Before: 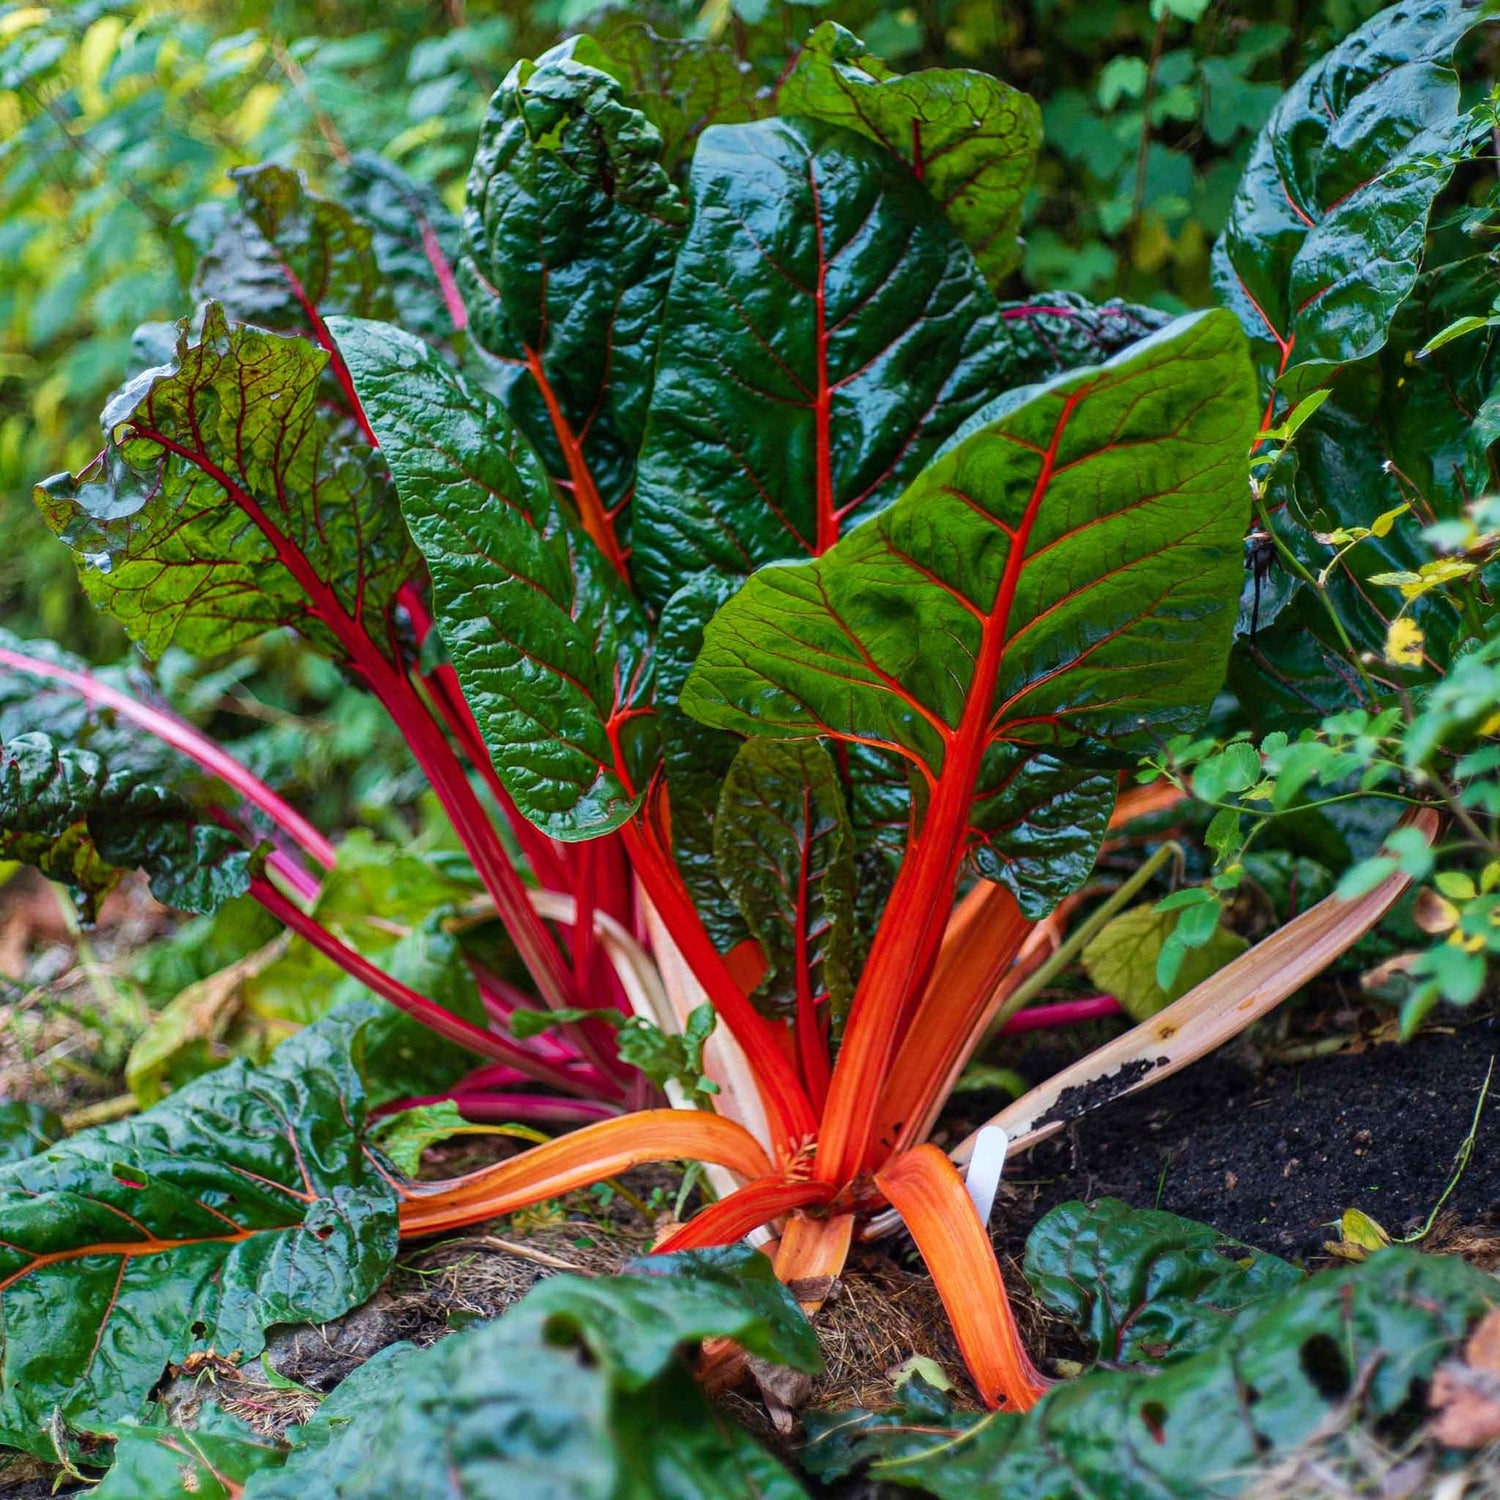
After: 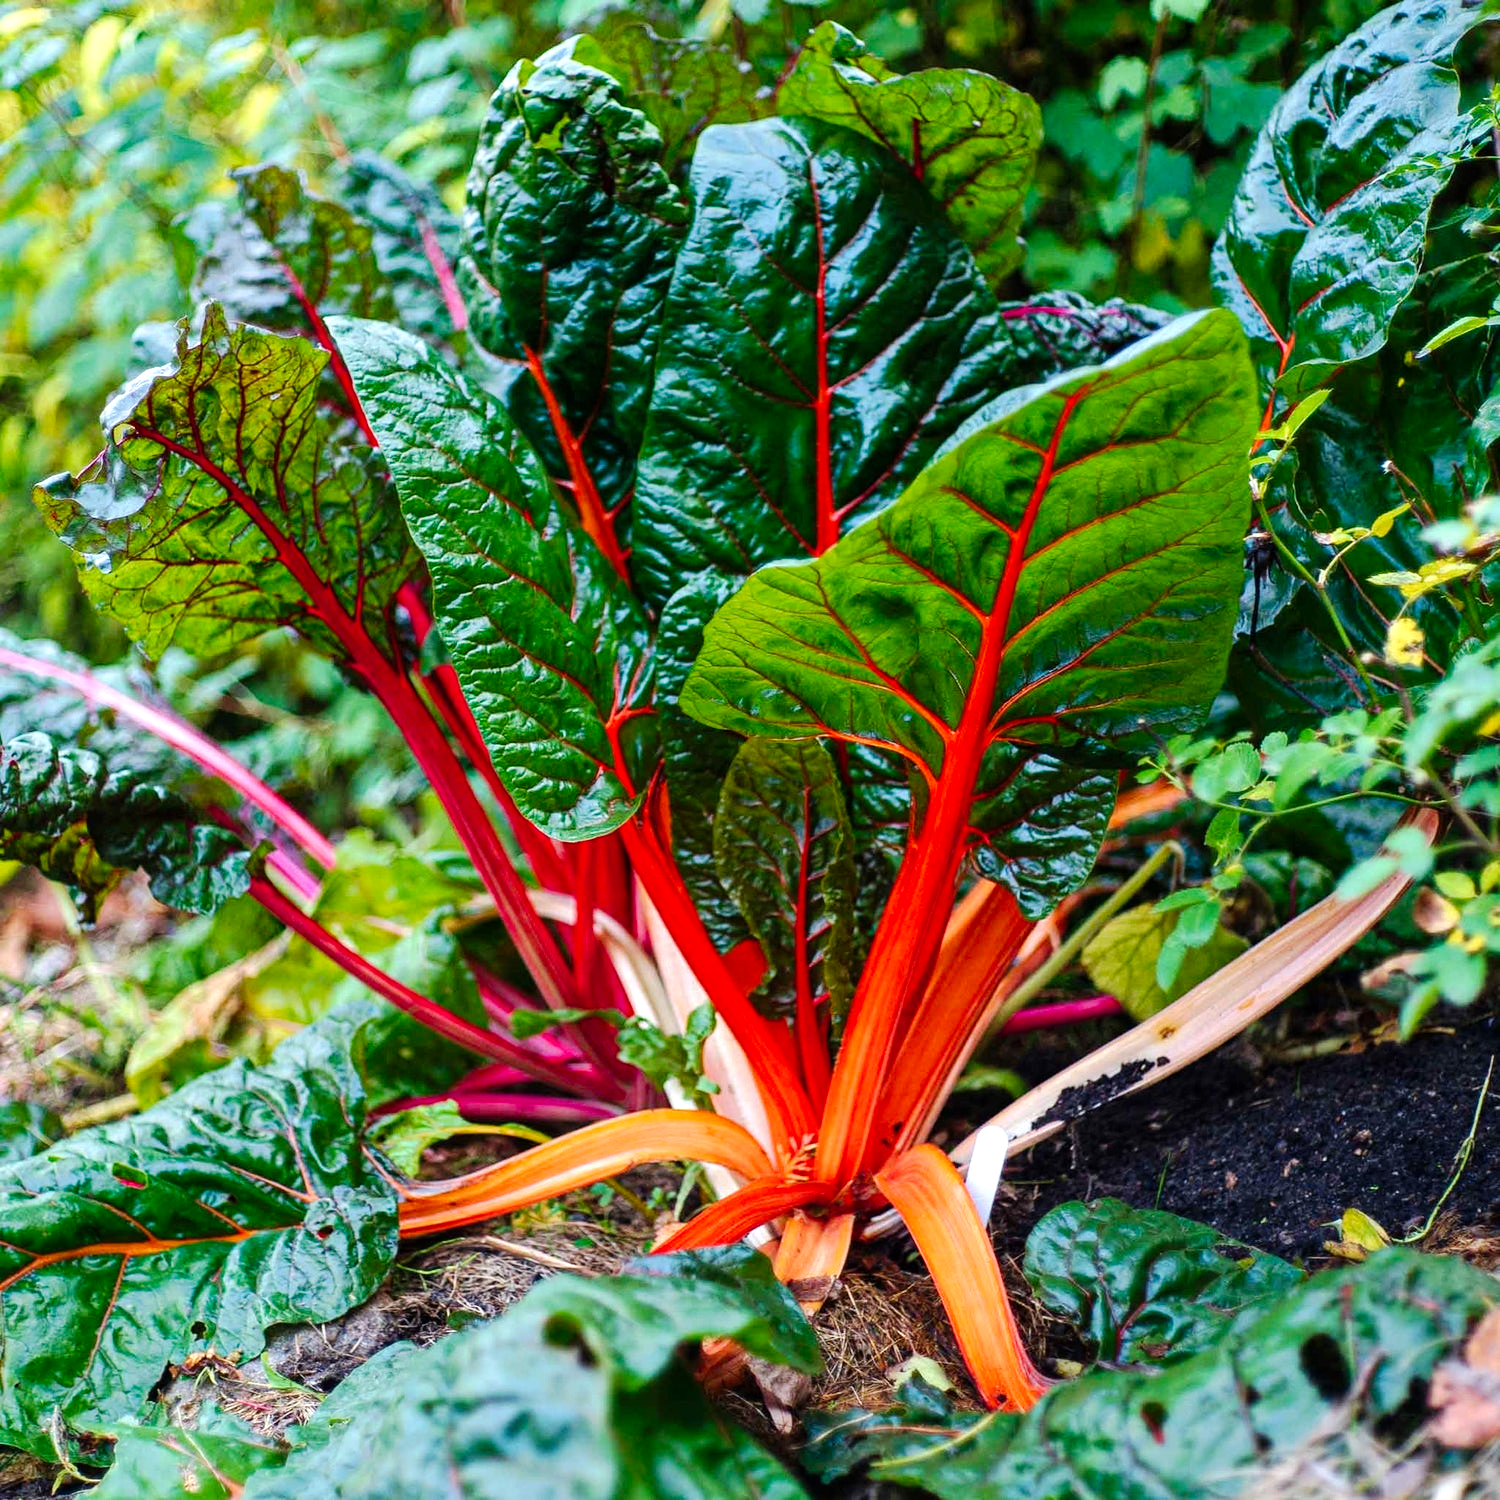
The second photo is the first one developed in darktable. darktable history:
exposure: exposure 0.497 EV, compensate exposure bias true, compensate highlight preservation false
tone curve: curves: ch0 [(0.003, 0) (0.066, 0.031) (0.163, 0.112) (0.264, 0.238) (0.395, 0.408) (0.517, 0.56) (0.684, 0.734) (0.791, 0.814) (1, 1)]; ch1 [(0, 0) (0.164, 0.115) (0.337, 0.332) (0.39, 0.398) (0.464, 0.461) (0.501, 0.5) (0.507, 0.5) (0.534, 0.532) (0.577, 0.59) (0.652, 0.681) (0.733, 0.749) (0.811, 0.796) (1, 1)]; ch2 [(0, 0) (0.337, 0.382) (0.464, 0.476) (0.501, 0.5) (0.527, 0.54) (0.551, 0.565) (0.6, 0.59) (0.687, 0.675) (1, 1)], preserve colors none
